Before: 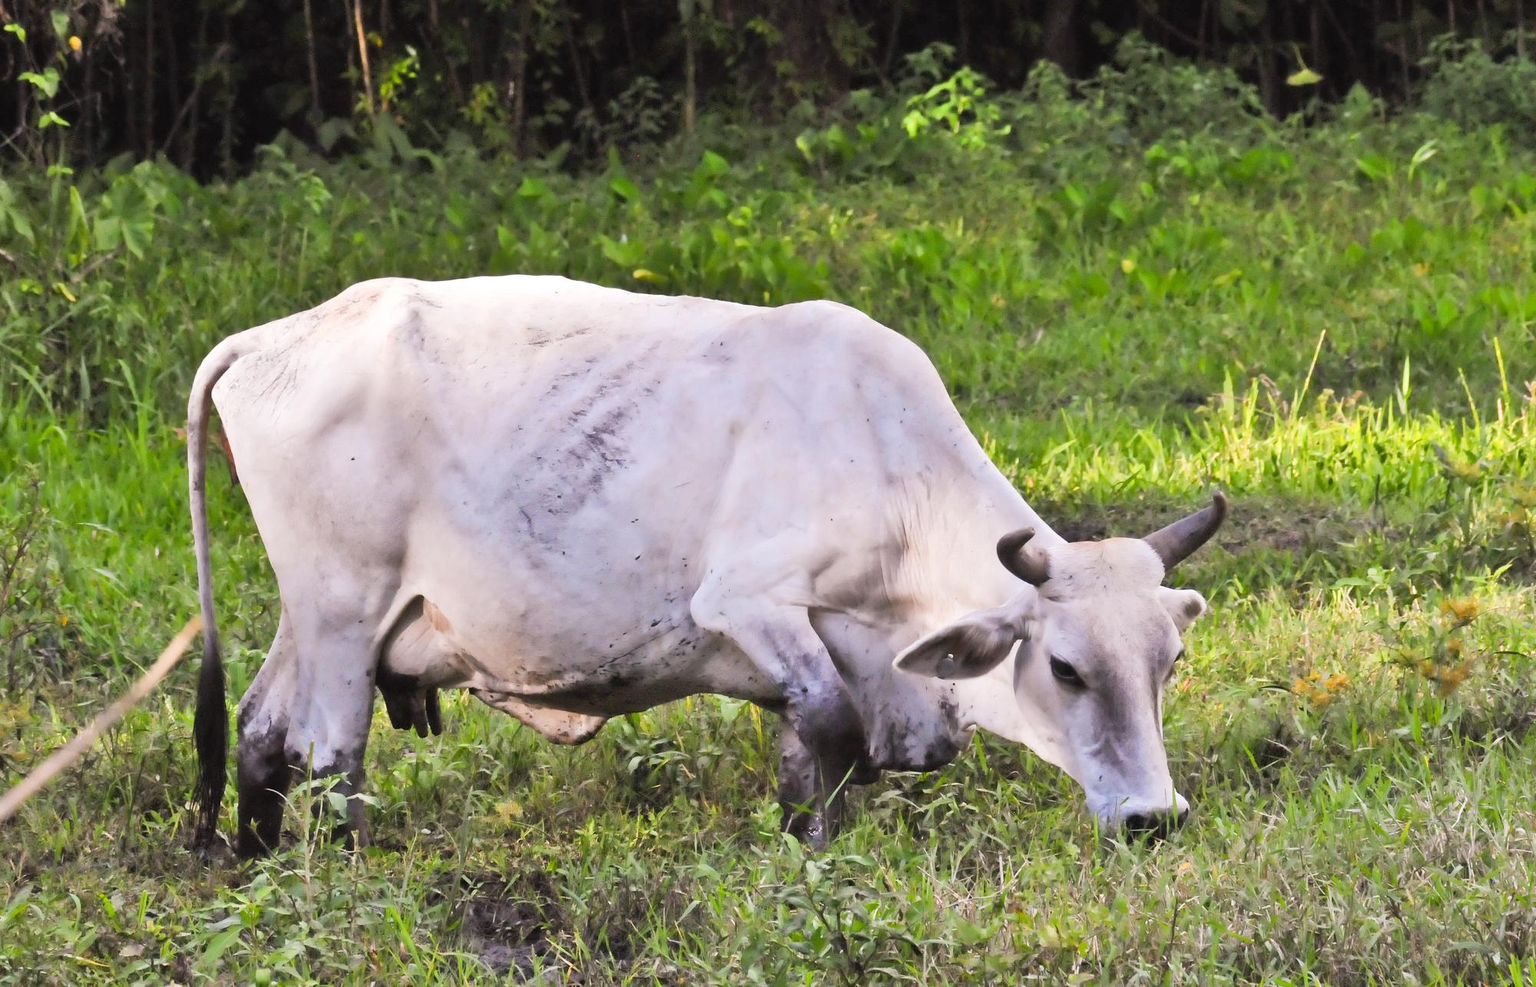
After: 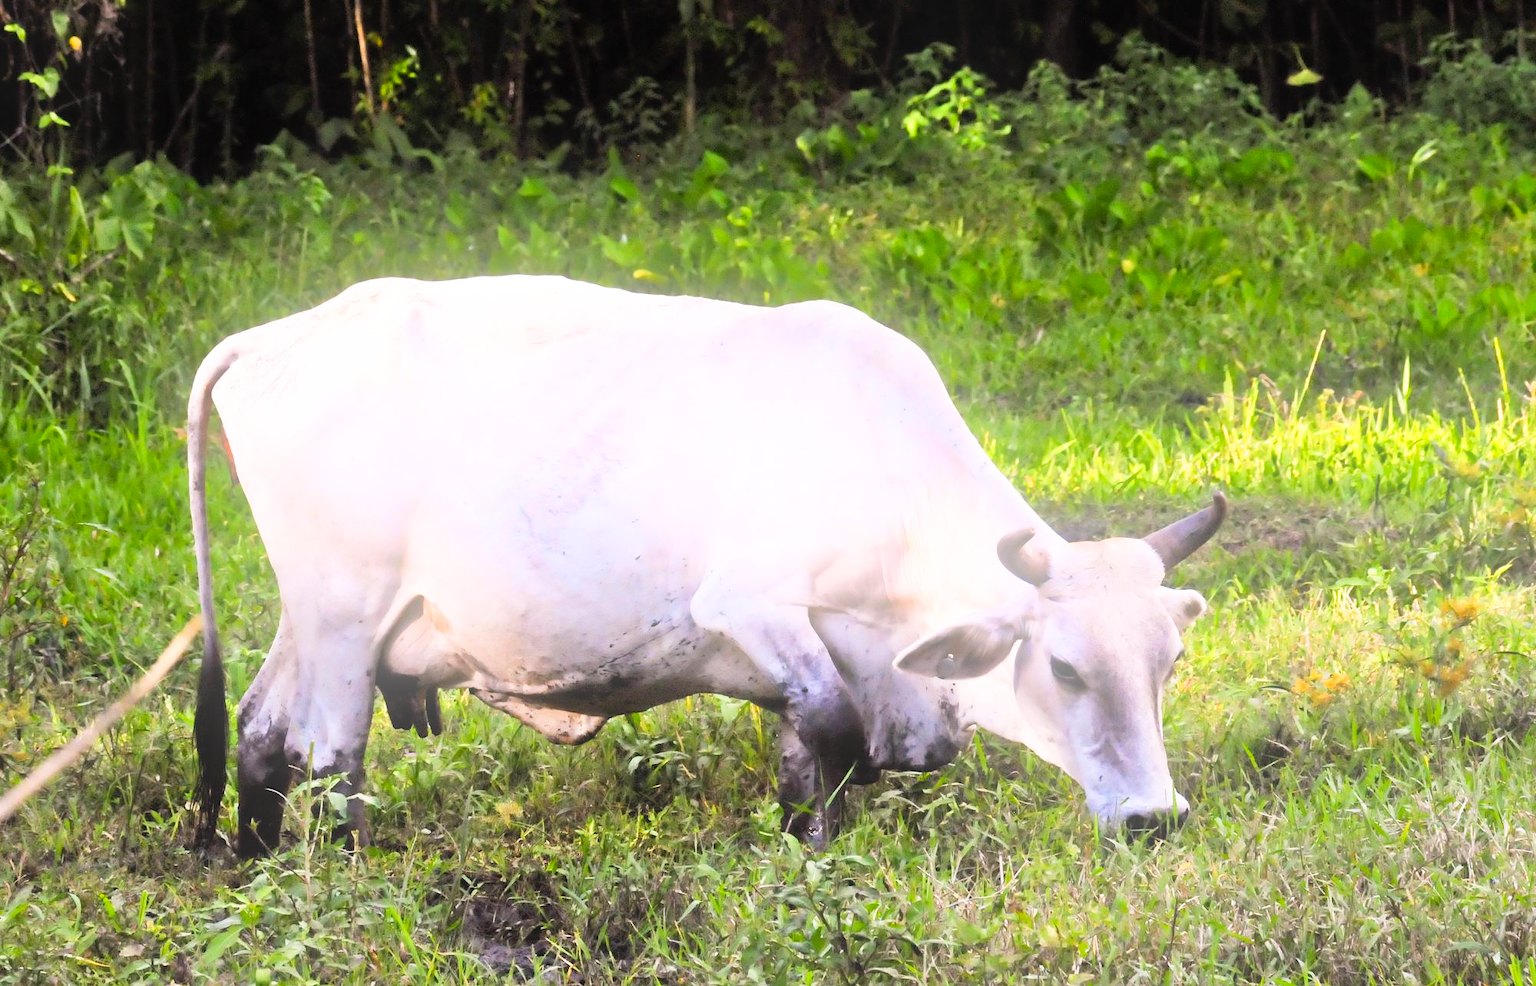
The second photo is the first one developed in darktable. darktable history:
tone curve: curves: ch0 [(0, 0) (0.003, 0.001) (0.011, 0.005) (0.025, 0.011) (0.044, 0.02) (0.069, 0.031) (0.1, 0.045) (0.136, 0.078) (0.177, 0.124) (0.224, 0.18) (0.277, 0.245) (0.335, 0.315) (0.399, 0.393) (0.468, 0.477) (0.543, 0.569) (0.623, 0.666) (0.709, 0.771) (0.801, 0.871) (0.898, 0.965) (1, 1)], preserve colors none
bloom: on, module defaults
